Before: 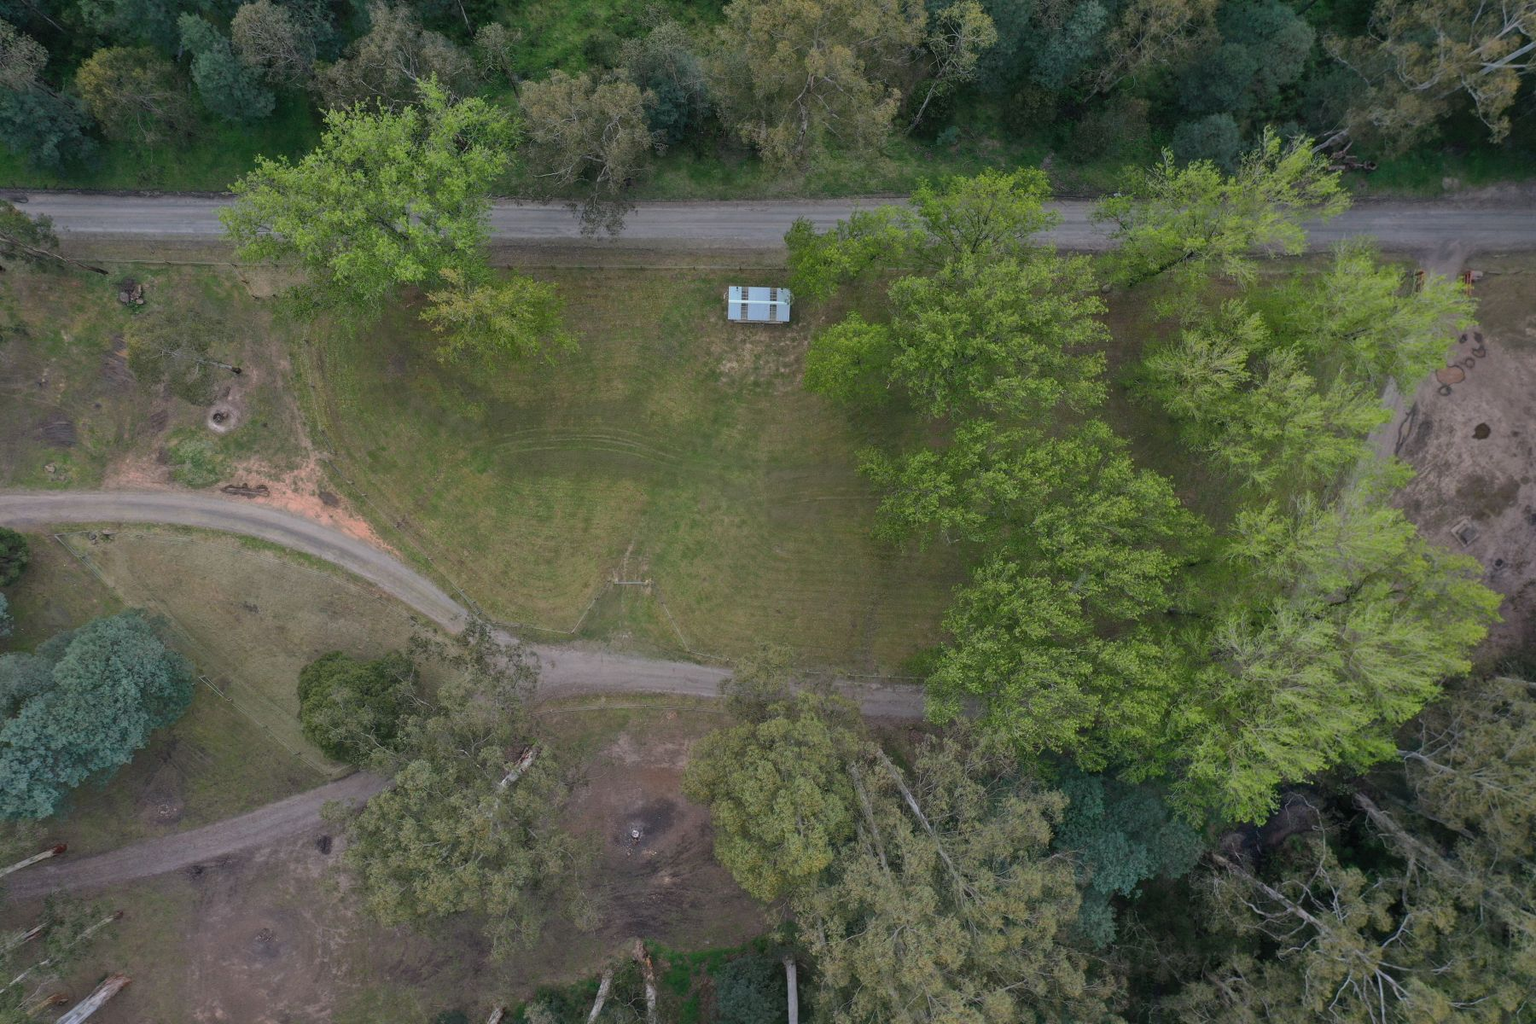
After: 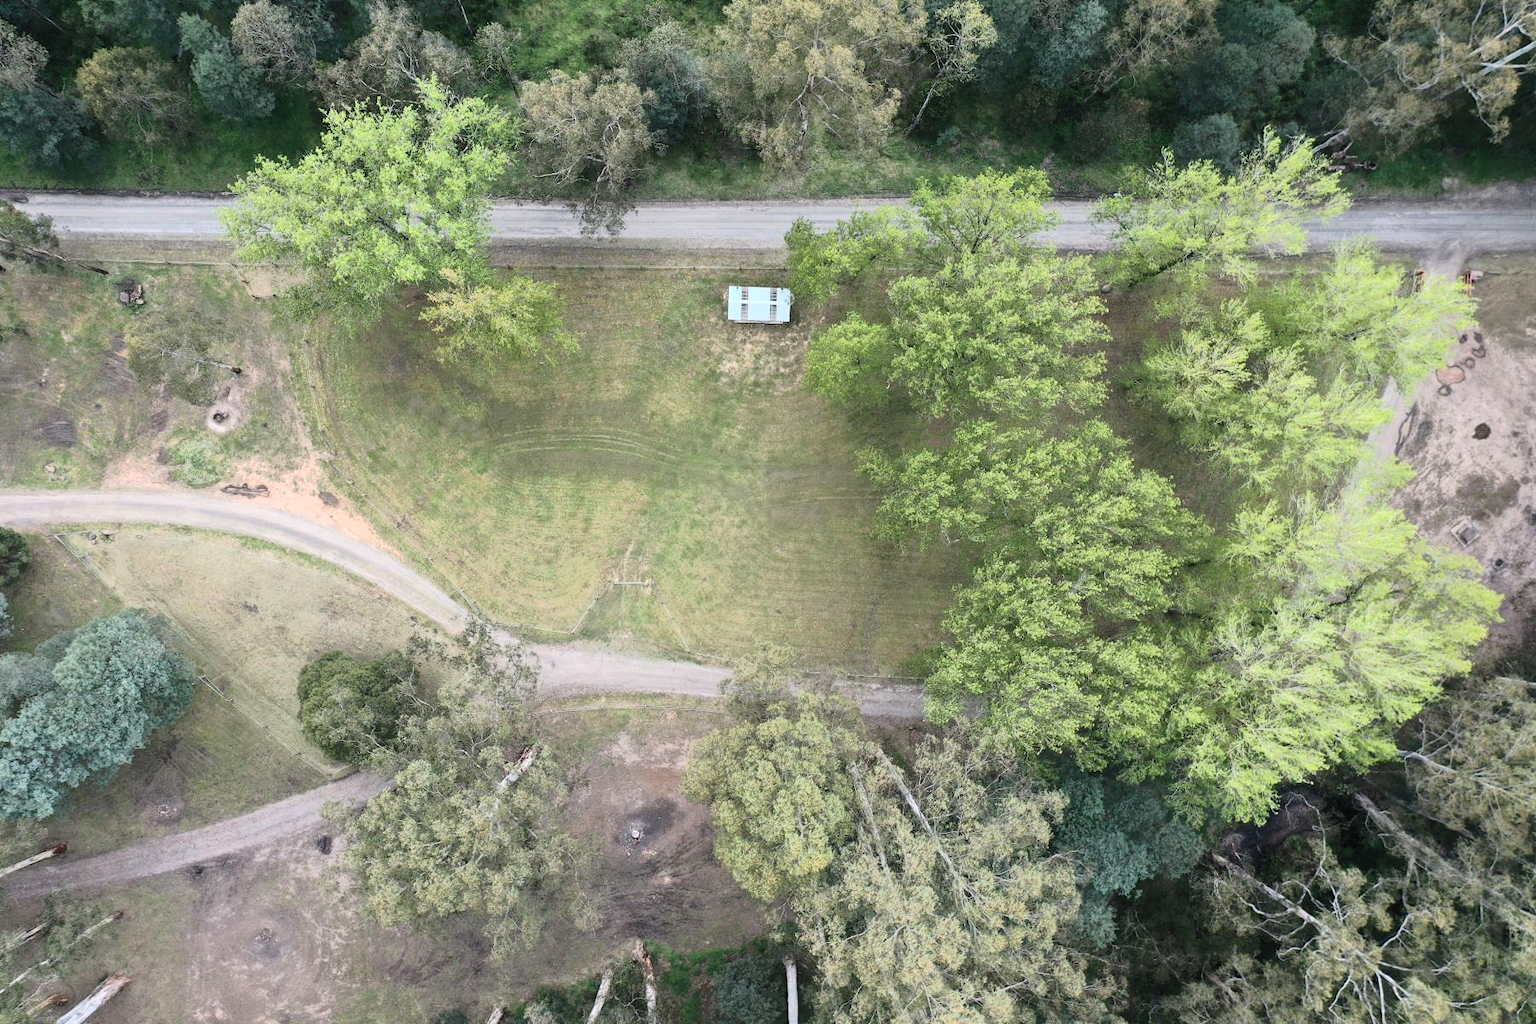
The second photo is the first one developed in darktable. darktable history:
tone equalizer: -8 EV -0.405 EV, -7 EV -0.404 EV, -6 EV -0.336 EV, -5 EV -0.233 EV, -3 EV 0.231 EV, -2 EV 0.329 EV, -1 EV 0.385 EV, +0 EV 0.388 EV, edges refinement/feathering 500, mask exposure compensation -1.57 EV, preserve details guided filter
tone curve: curves: ch0 [(0, 0) (0.003, 0.003) (0.011, 0.013) (0.025, 0.029) (0.044, 0.052) (0.069, 0.081) (0.1, 0.116) (0.136, 0.158) (0.177, 0.207) (0.224, 0.268) (0.277, 0.373) (0.335, 0.465) (0.399, 0.565) (0.468, 0.674) (0.543, 0.79) (0.623, 0.853) (0.709, 0.918) (0.801, 0.956) (0.898, 0.977) (1, 1)], color space Lab, independent channels, preserve colors none
exposure: black level correction 0, exposure 0.2 EV, compensate exposure bias true, compensate highlight preservation false
